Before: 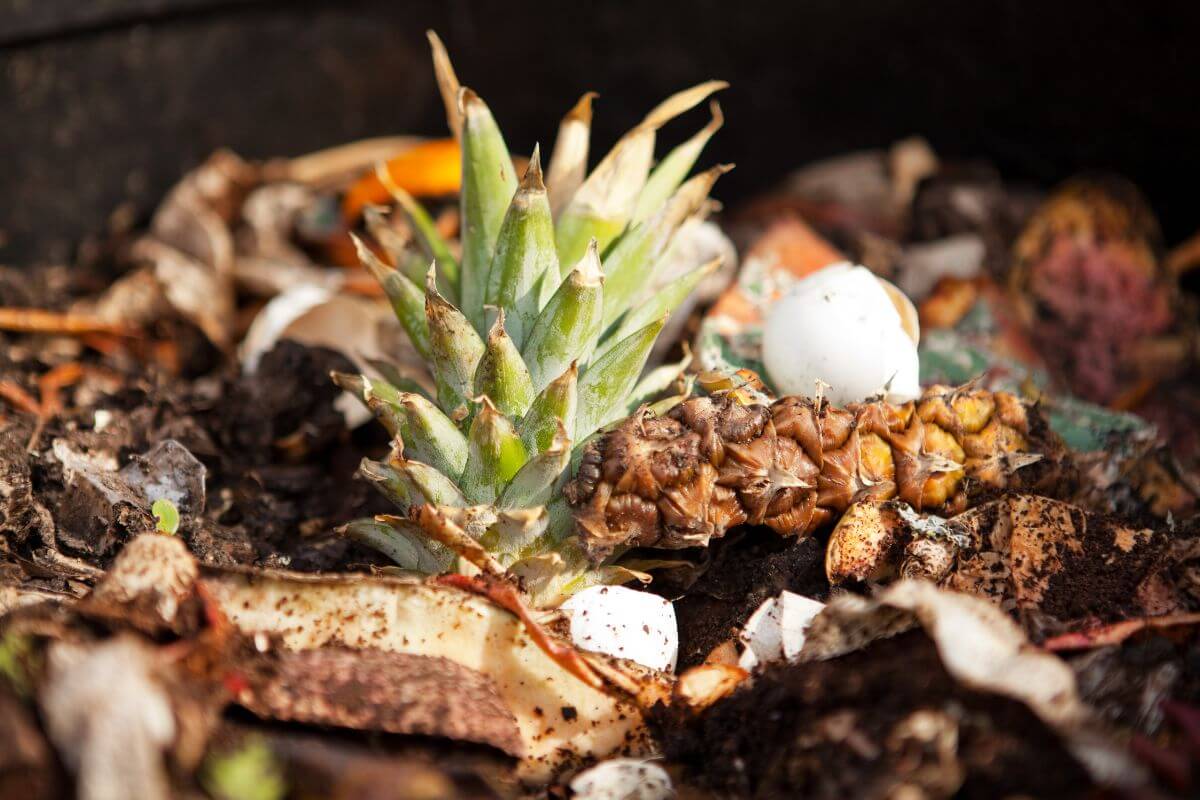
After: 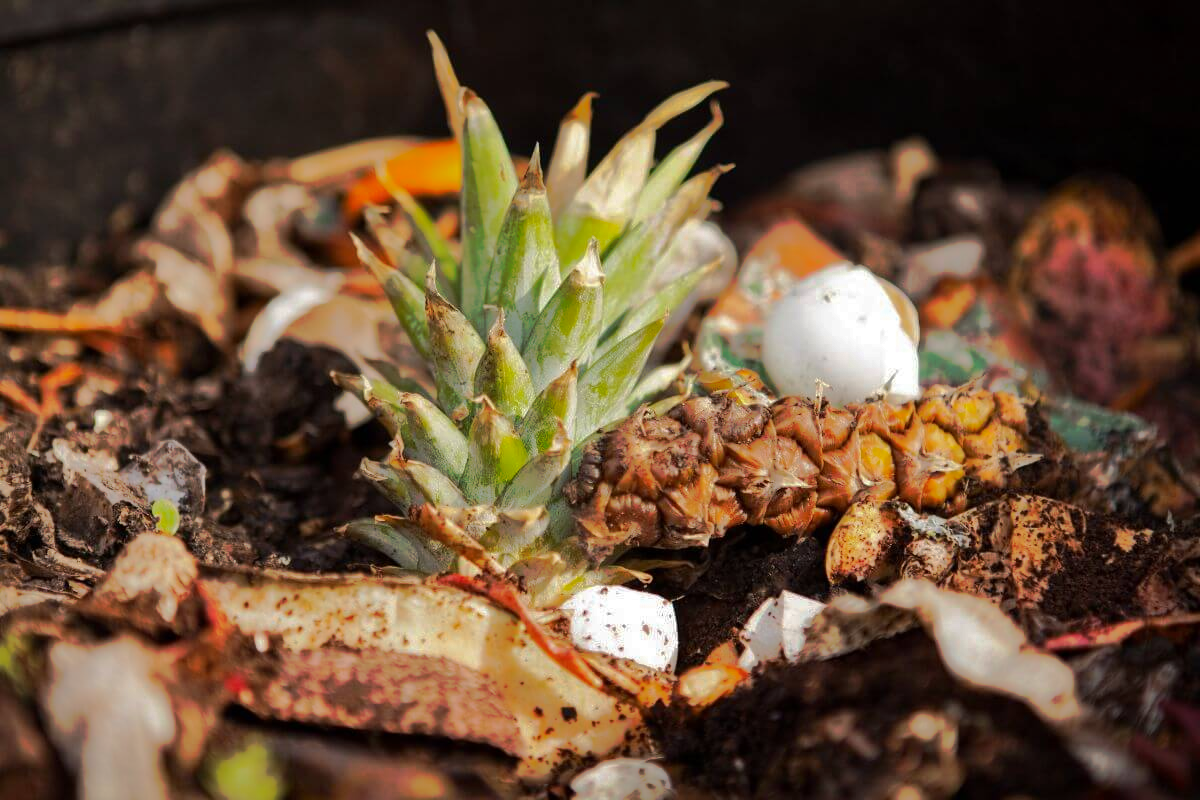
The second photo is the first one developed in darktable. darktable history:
tone curve: curves: ch0 [(0, 0) (0.003, 0.003) (0.011, 0.011) (0.025, 0.024) (0.044, 0.043) (0.069, 0.068) (0.1, 0.097) (0.136, 0.133) (0.177, 0.173) (0.224, 0.219) (0.277, 0.271) (0.335, 0.327) (0.399, 0.39) (0.468, 0.457) (0.543, 0.582) (0.623, 0.655) (0.709, 0.734) (0.801, 0.817) (0.898, 0.906) (1, 1)], preserve colors none
shadows and highlights: shadows -18.09, highlights -73.4
